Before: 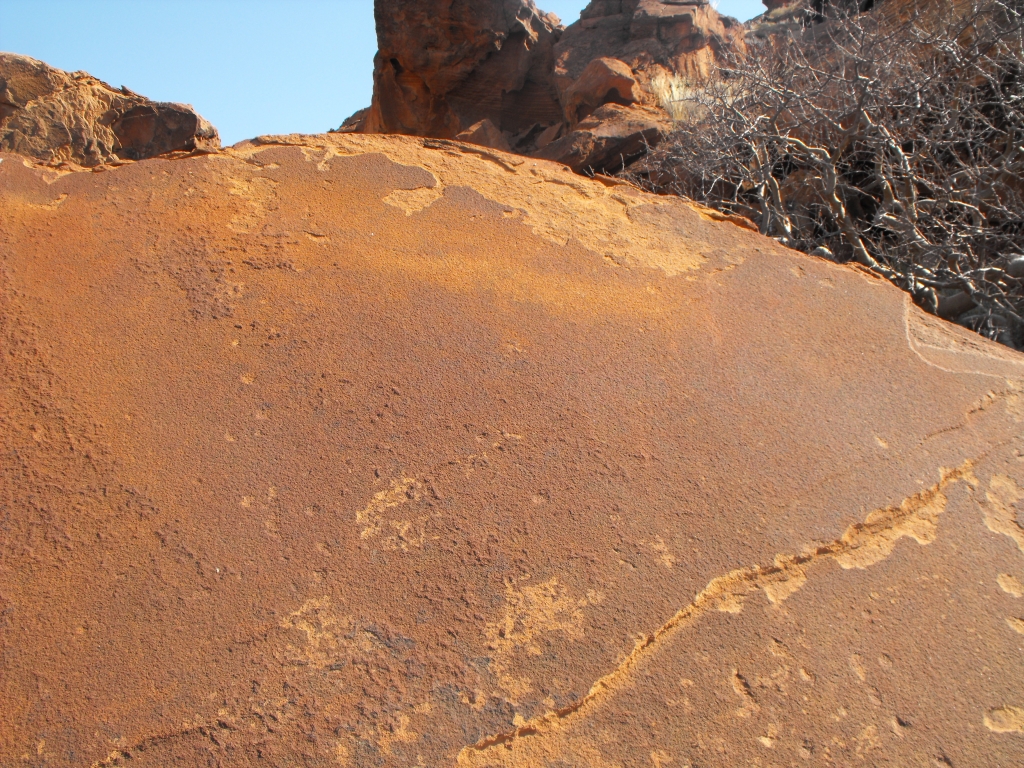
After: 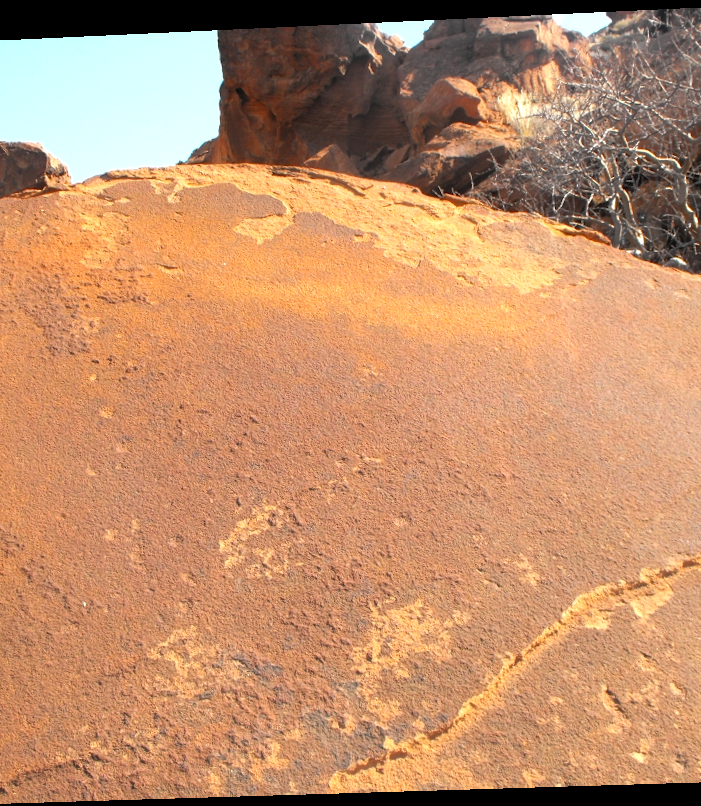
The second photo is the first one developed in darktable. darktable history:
crop and rotate: left 14.436%, right 18.898%
exposure: exposure 0.6 EV, compensate highlight preservation false
rotate and perspective: rotation -2.22°, lens shift (horizontal) -0.022, automatic cropping off
